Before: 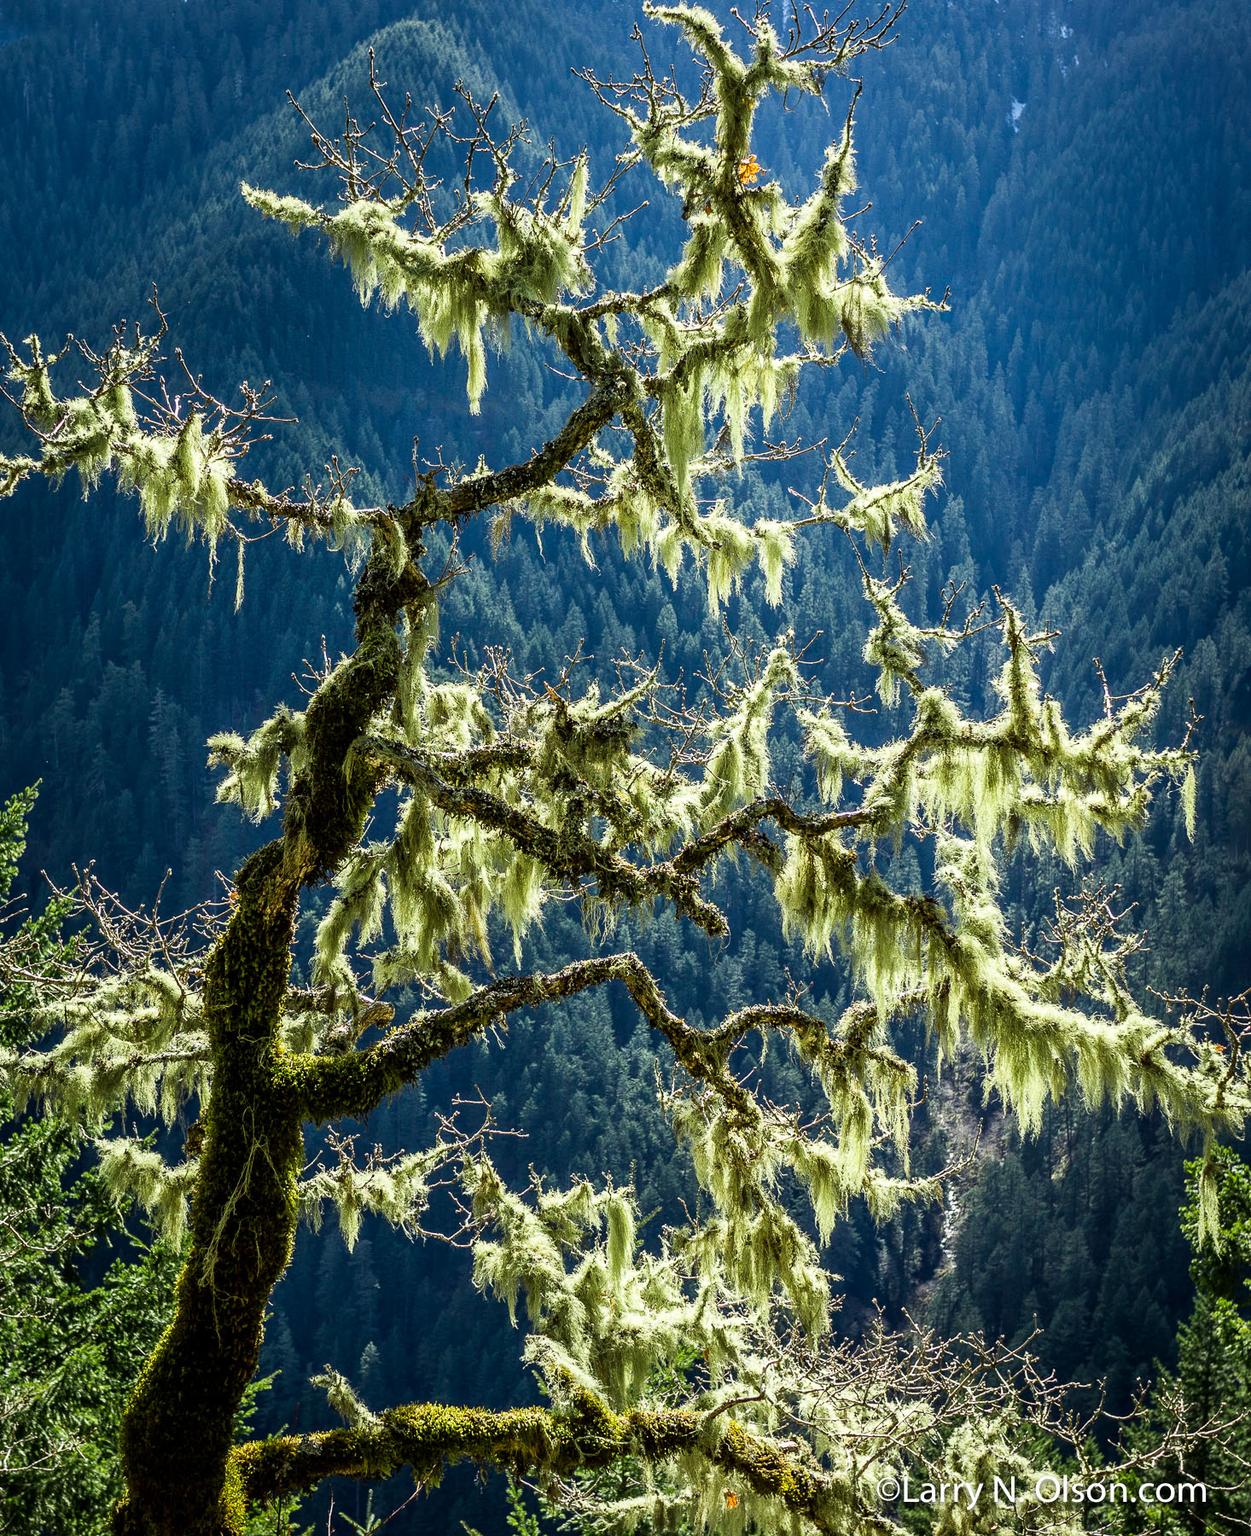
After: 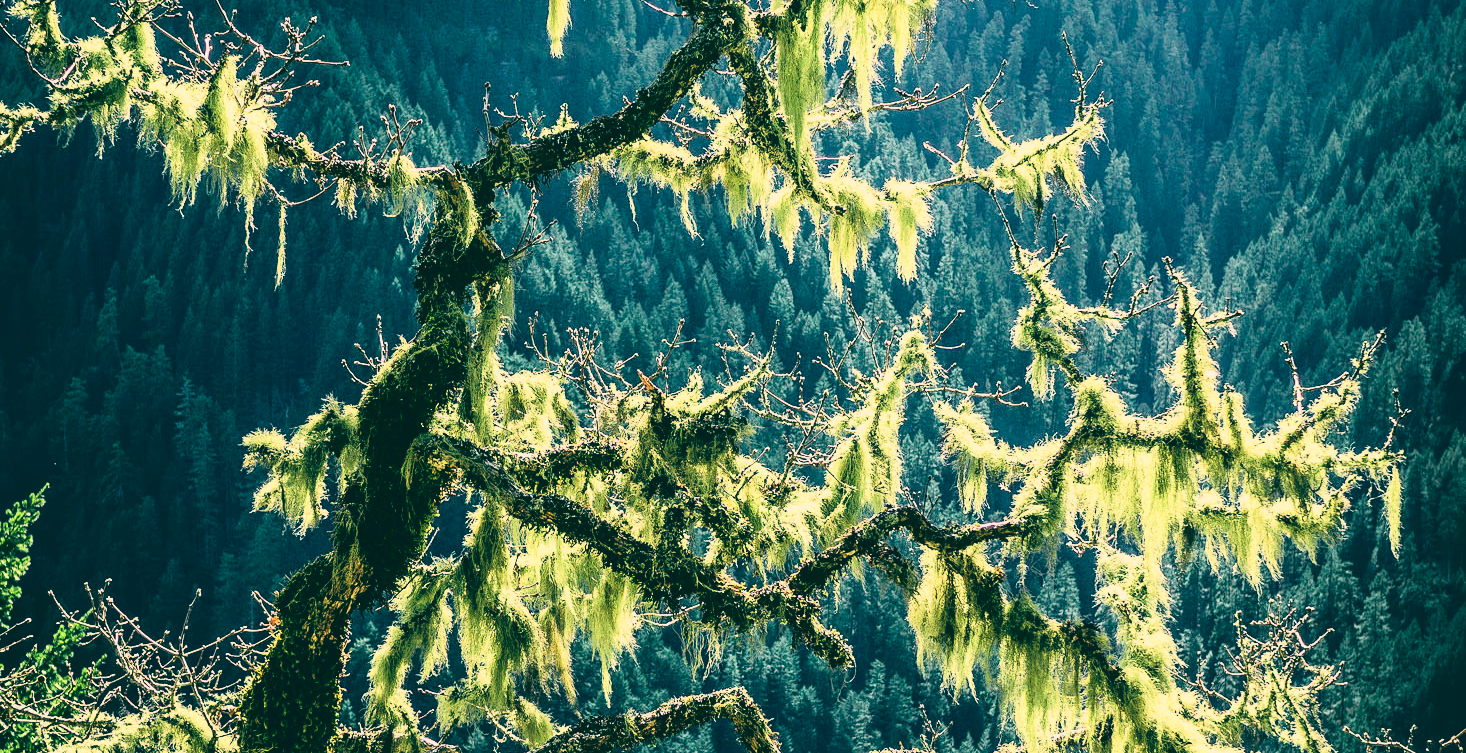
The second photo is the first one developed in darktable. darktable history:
color balance: lift [1.006, 0.985, 1.002, 1.015], gamma [1, 0.953, 1.008, 1.047], gain [1.076, 1.13, 1.004, 0.87]
tone curve: curves: ch0 [(0, 0.014) (0.17, 0.099) (0.398, 0.423) (0.725, 0.828) (0.872, 0.918) (1, 0.981)]; ch1 [(0, 0) (0.402, 0.36) (0.489, 0.491) (0.5, 0.503) (0.515, 0.52) (0.545, 0.572) (0.615, 0.662) (0.701, 0.725) (1, 1)]; ch2 [(0, 0) (0.42, 0.458) (0.485, 0.499) (0.503, 0.503) (0.531, 0.542) (0.561, 0.594) (0.644, 0.694) (0.717, 0.753) (1, 0.991)], color space Lab, independent channels
crop and rotate: top 23.84%, bottom 34.294%
